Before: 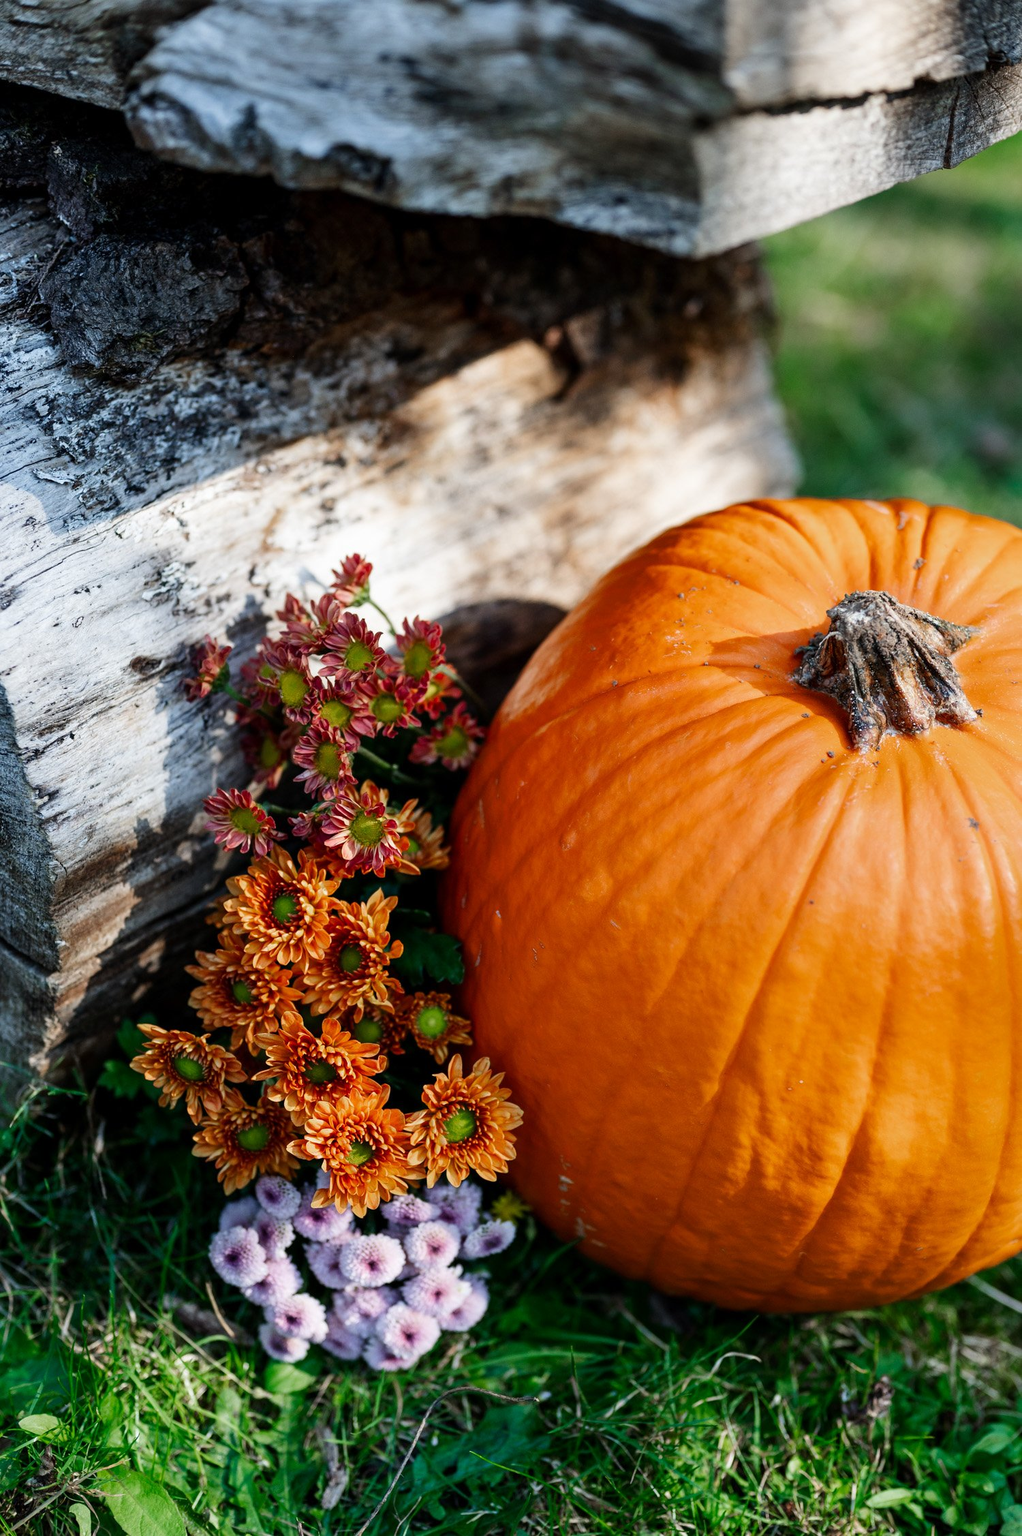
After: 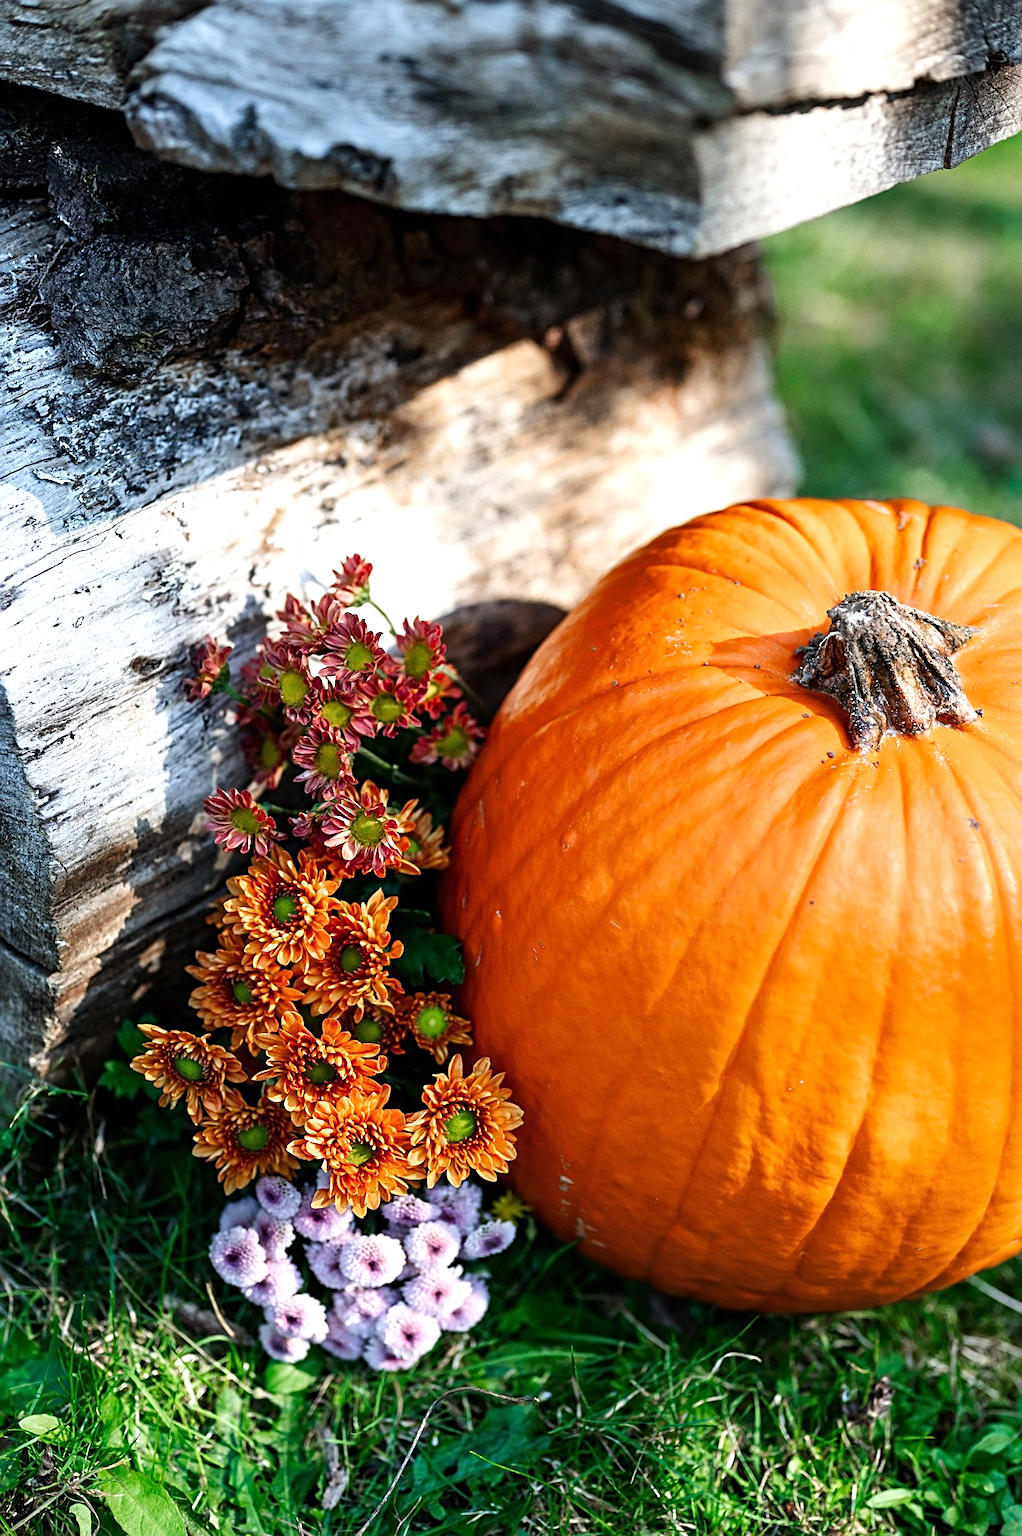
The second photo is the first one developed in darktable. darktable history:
exposure: black level correction 0, exposure 0.499 EV, compensate highlight preservation false
sharpen: radius 3.098
